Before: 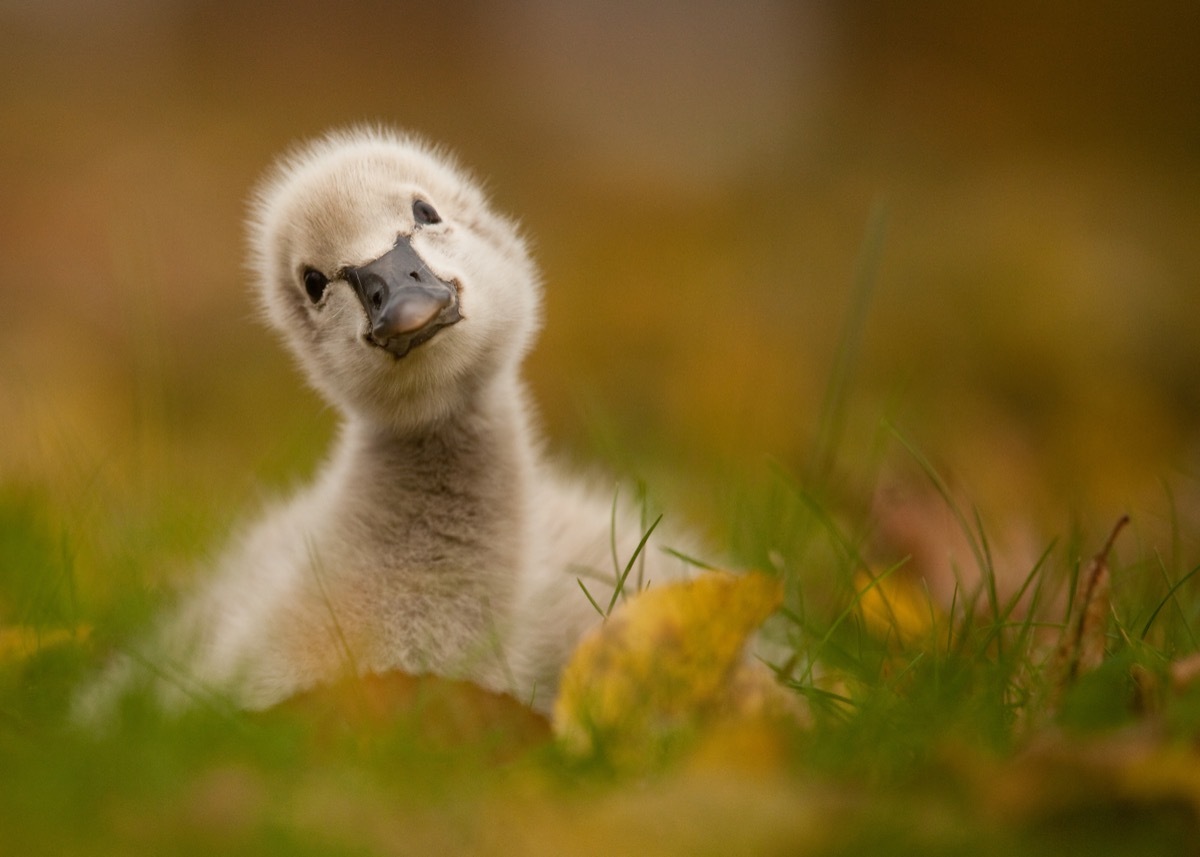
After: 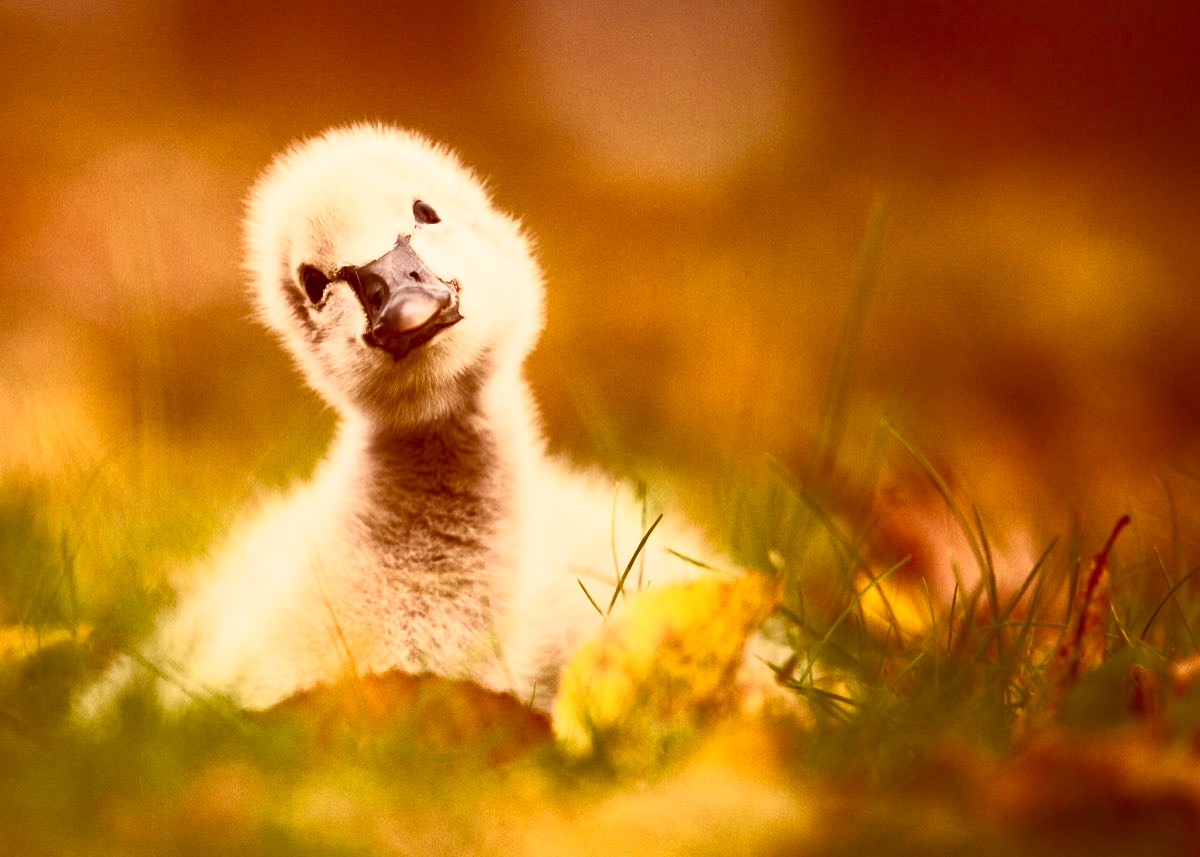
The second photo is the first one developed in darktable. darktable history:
contrast brightness saturation: contrast 0.83, brightness 0.59, saturation 0.59
color correction: highlights a* 9.03, highlights b* 8.71, shadows a* 40, shadows b* 40, saturation 0.8
